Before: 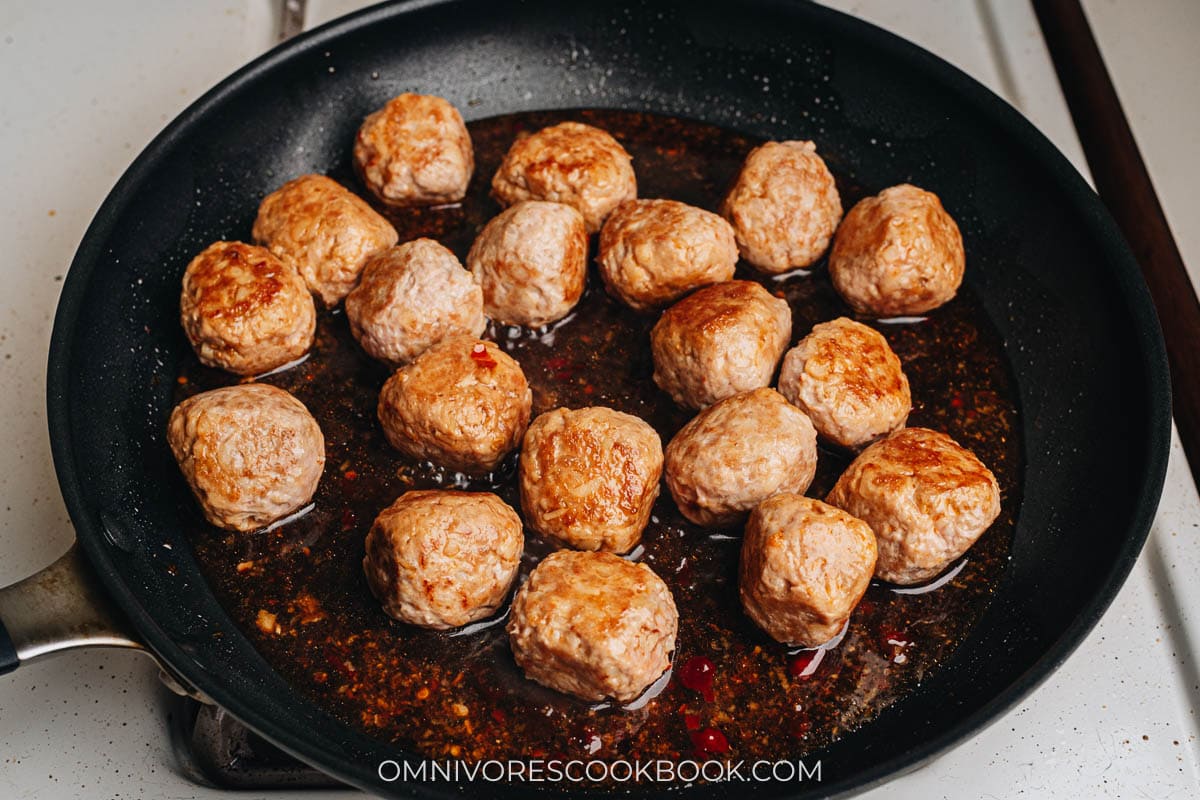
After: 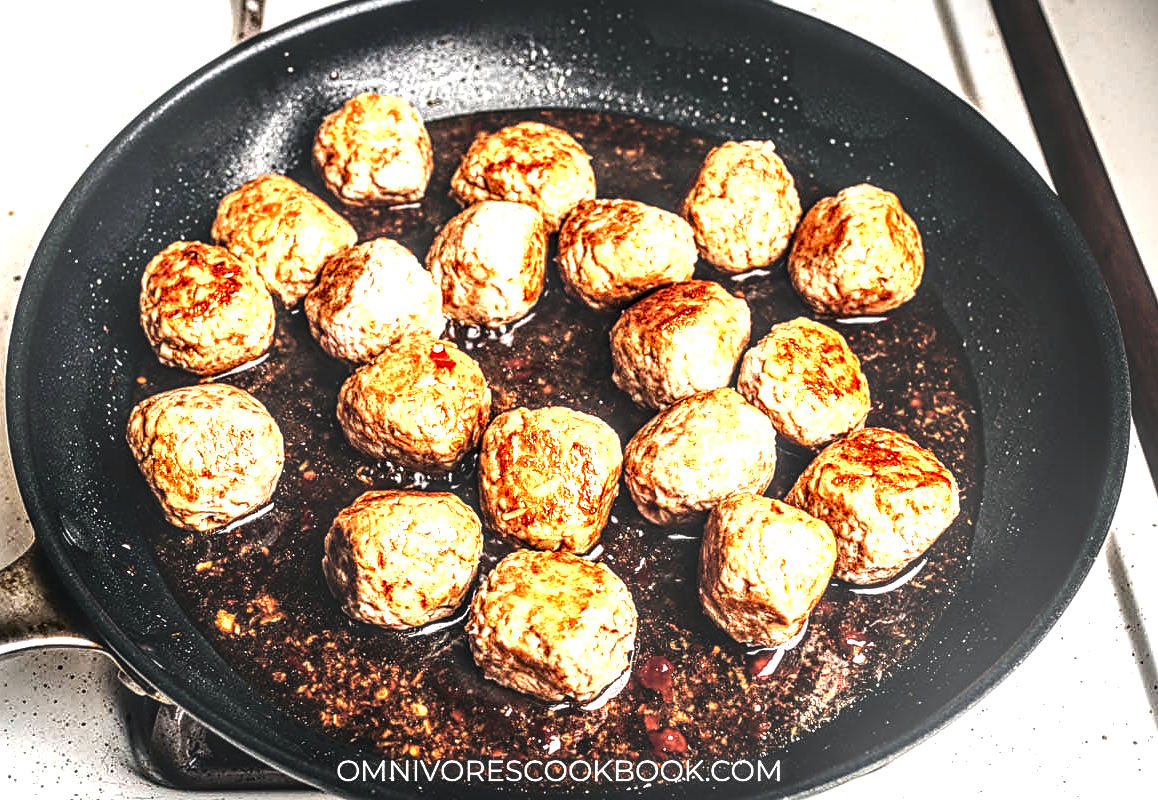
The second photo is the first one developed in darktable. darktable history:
color balance rgb: shadows lift › hue 85.44°, perceptual saturation grading › global saturation -2.147%, perceptual saturation grading › highlights -8.225%, perceptual saturation grading › mid-tones 8.076%, perceptual saturation grading › shadows 4.79%, perceptual brilliance grading › highlights 17.16%, perceptual brilliance grading › mid-tones 32.103%, perceptual brilliance grading › shadows -30.691%
sharpen: on, module defaults
vignetting: brightness -0.395, saturation -0.295, center (-0.029, 0.242)
exposure: exposure 1 EV, compensate highlight preservation false
tone equalizer: -8 EV -0.377 EV, -7 EV -0.42 EV, -6 EV -0.361 EV, -5 EV -0.255 EV, -3 EV 0.197 EV, -2 EV 0.35 EV, -1 EV 0.366 EV, +0 EV 0.442 EV, edges refinement/feathering 500, mask exposure compensation -1.57 EV, preserve details no
local contrast: highlights 6%, shadows 3%, detail 182%
crop and rotate: left 3.426%
